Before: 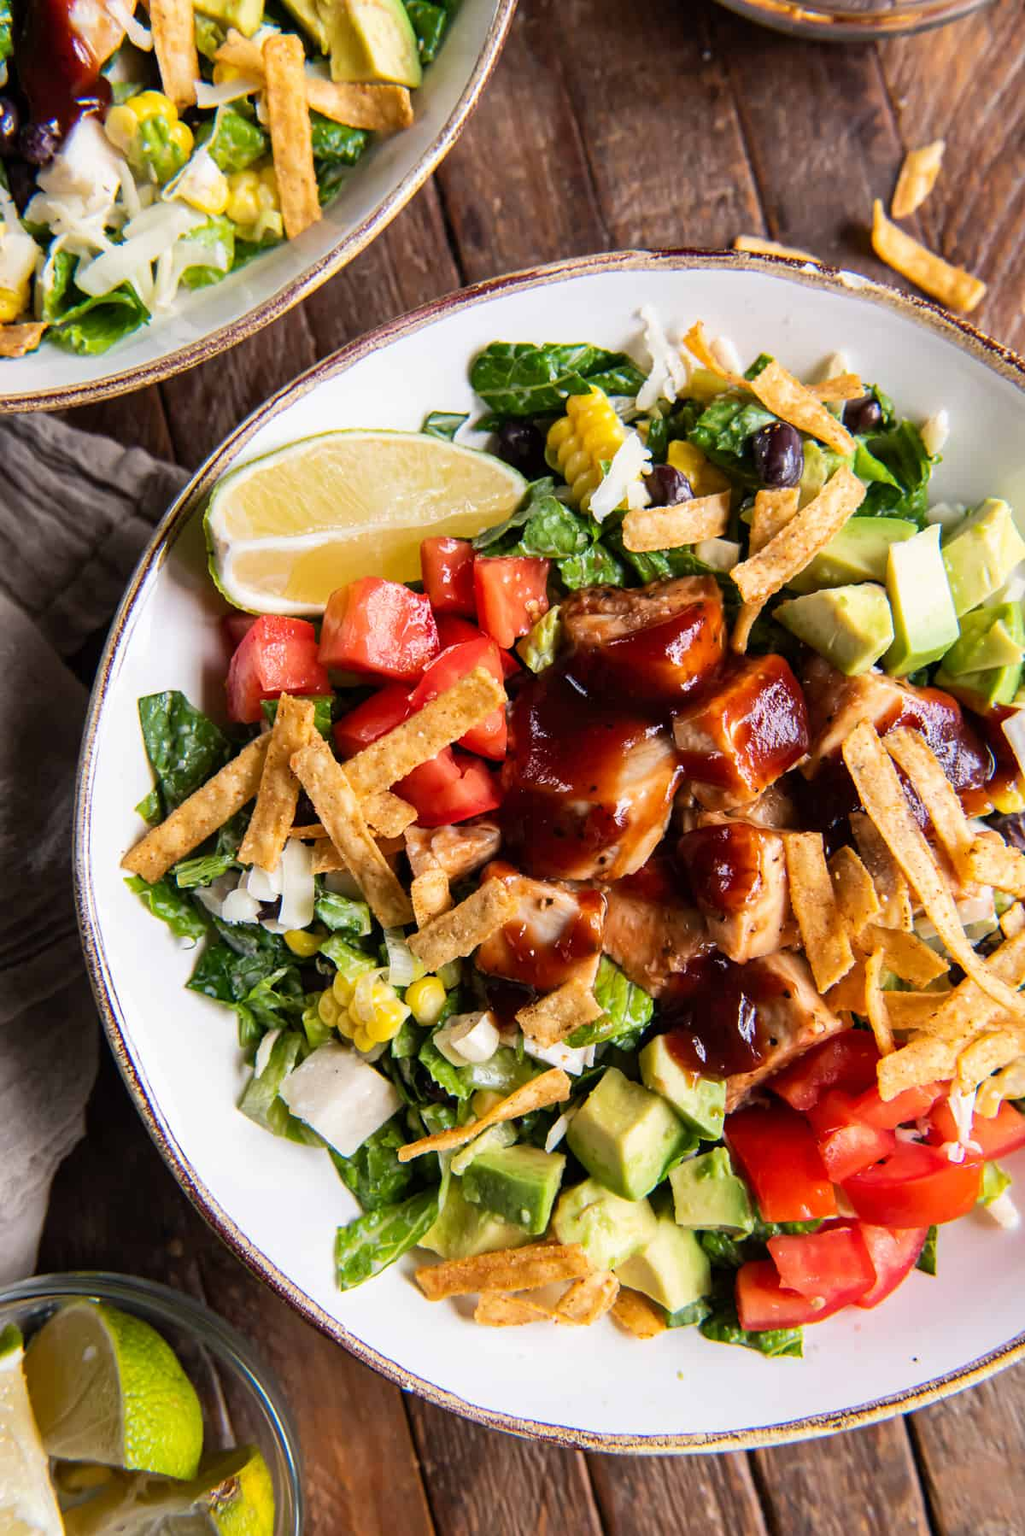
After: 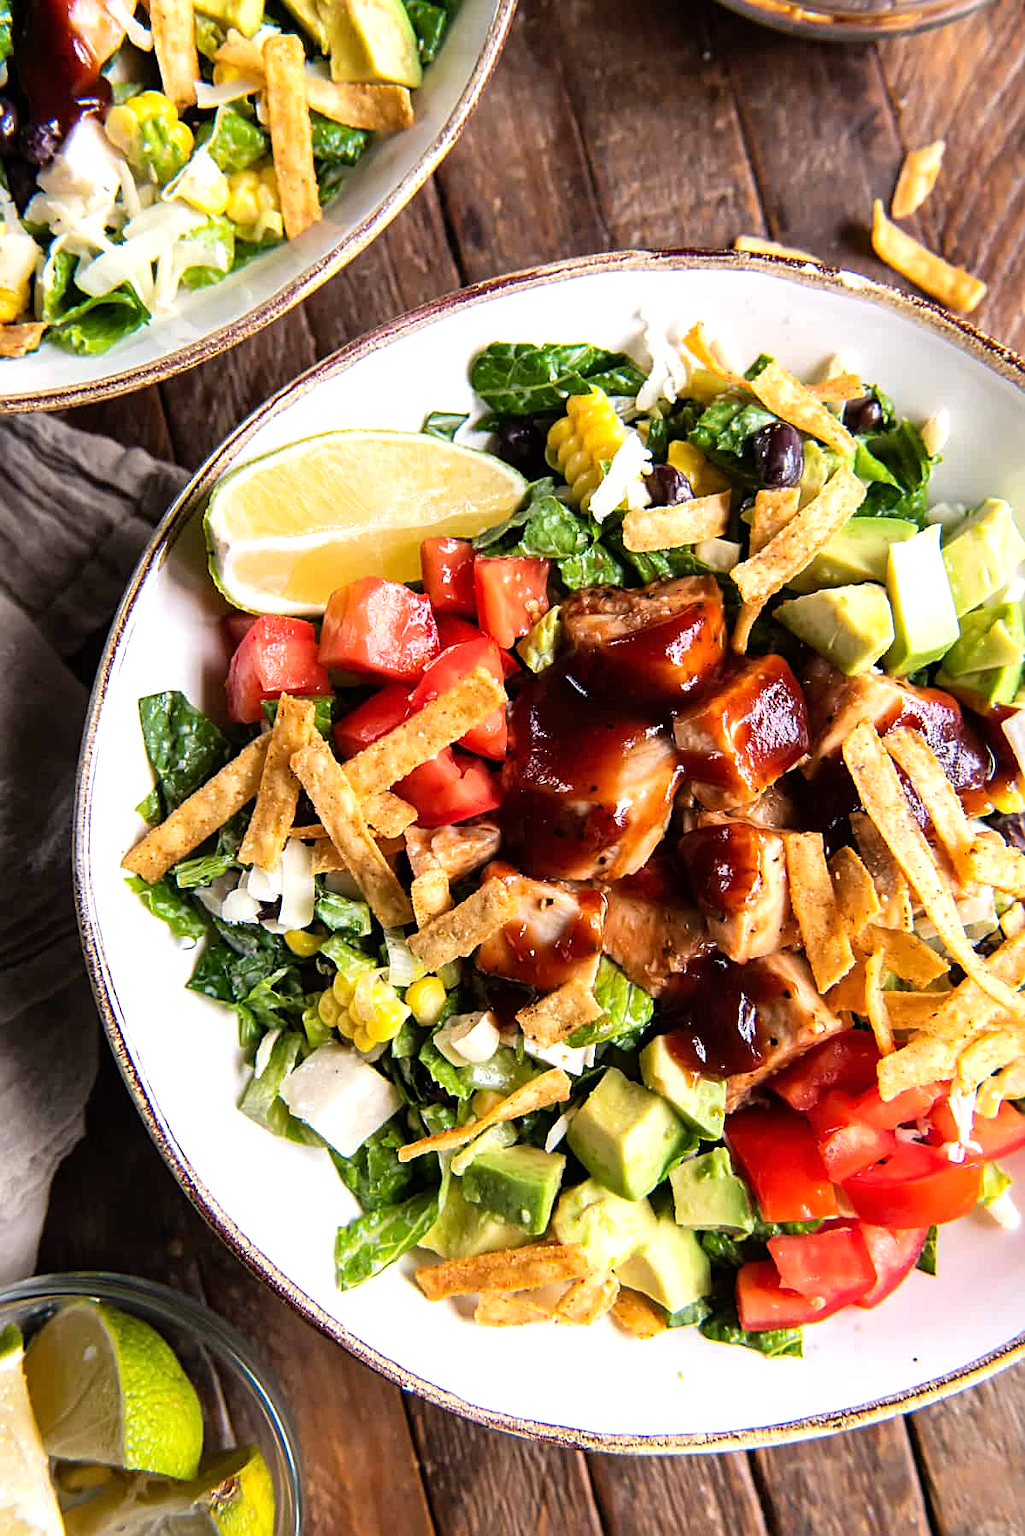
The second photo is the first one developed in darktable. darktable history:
sharpen: on, module defaults
tone equalizer: -8 EV -0.409 EV, -7 EV -0.401 EV, -6 EV -0.329 EV, -5 EV -0.261 EV, -3 EV 0.249 EV, -2 EV 0.331 EV, -1 EV 0.383 EV, +0 EV 0.412 EV, mask exposure compensation -0.5 EV
